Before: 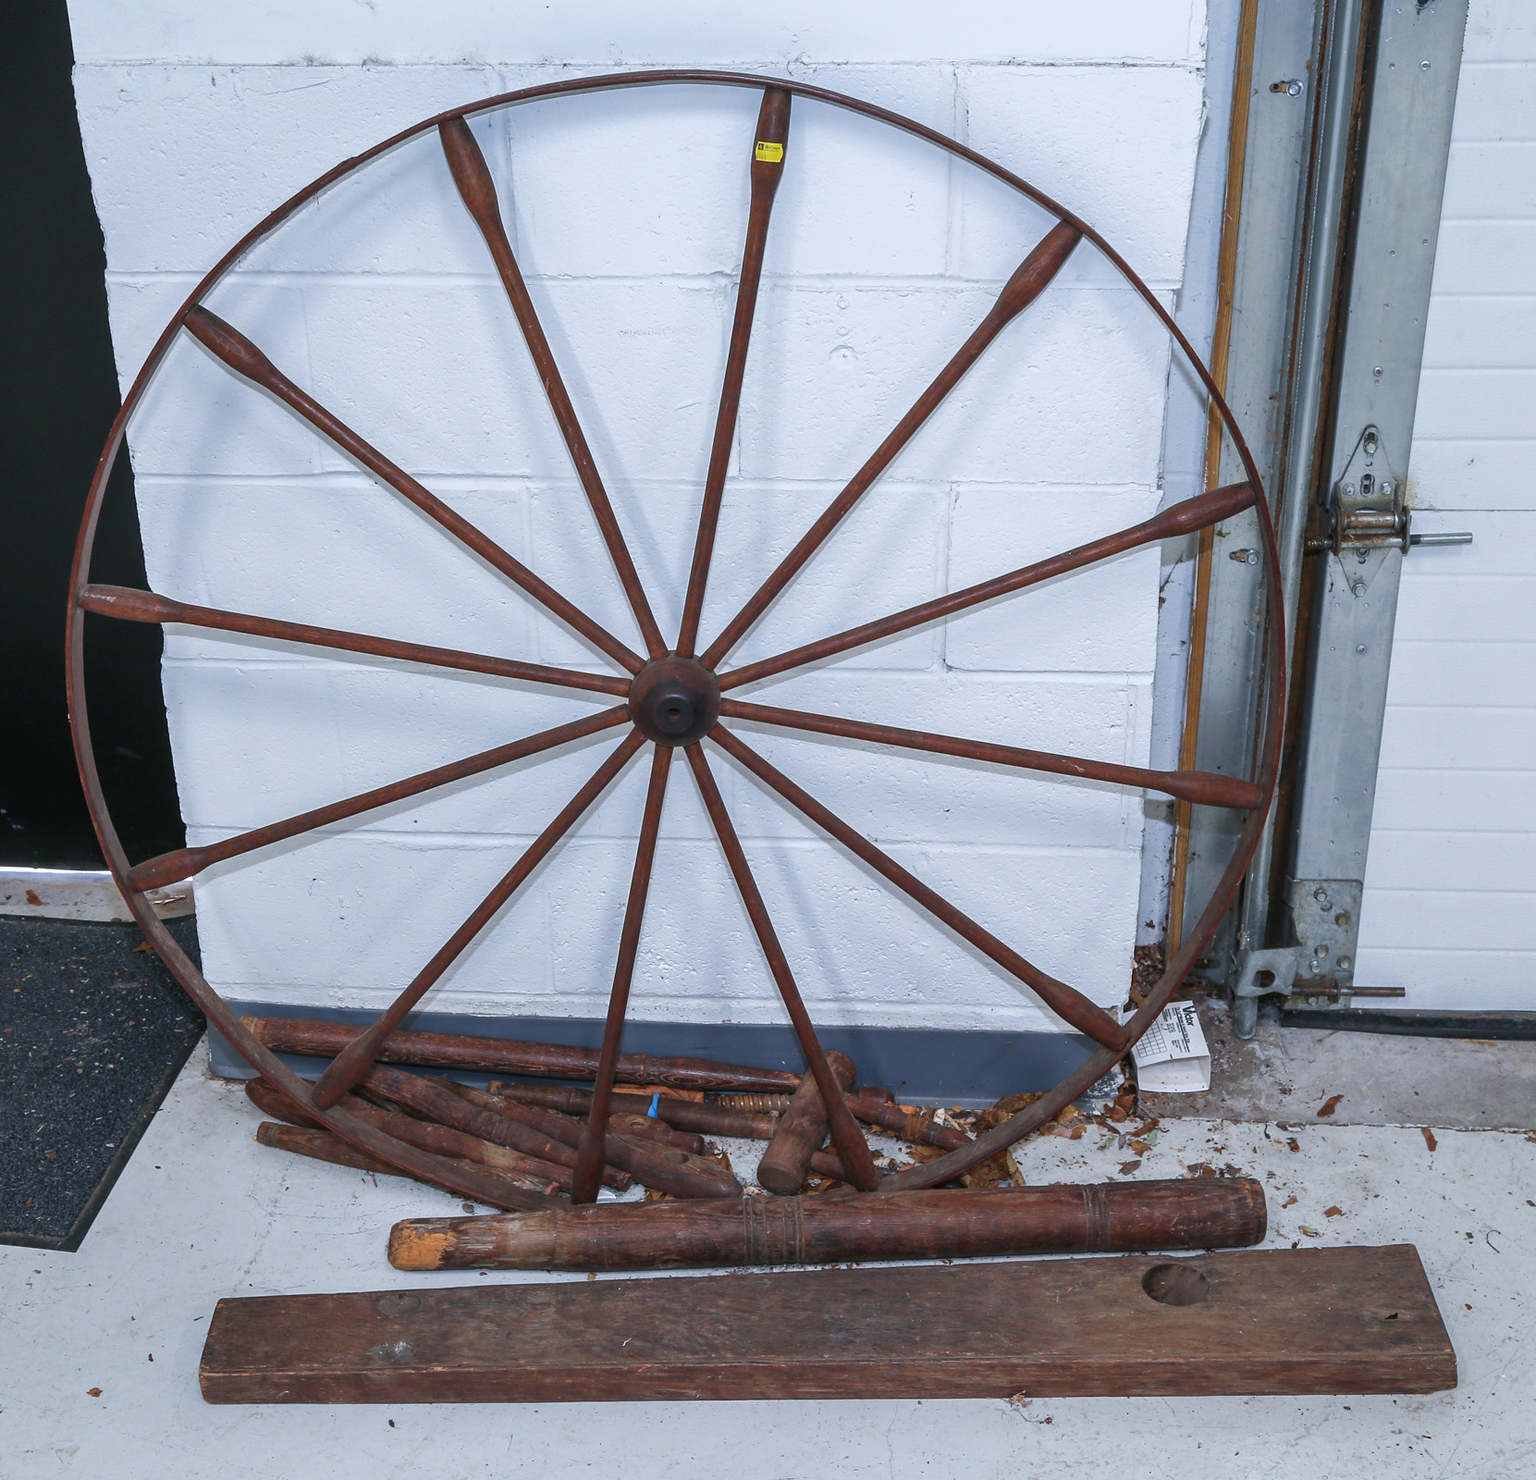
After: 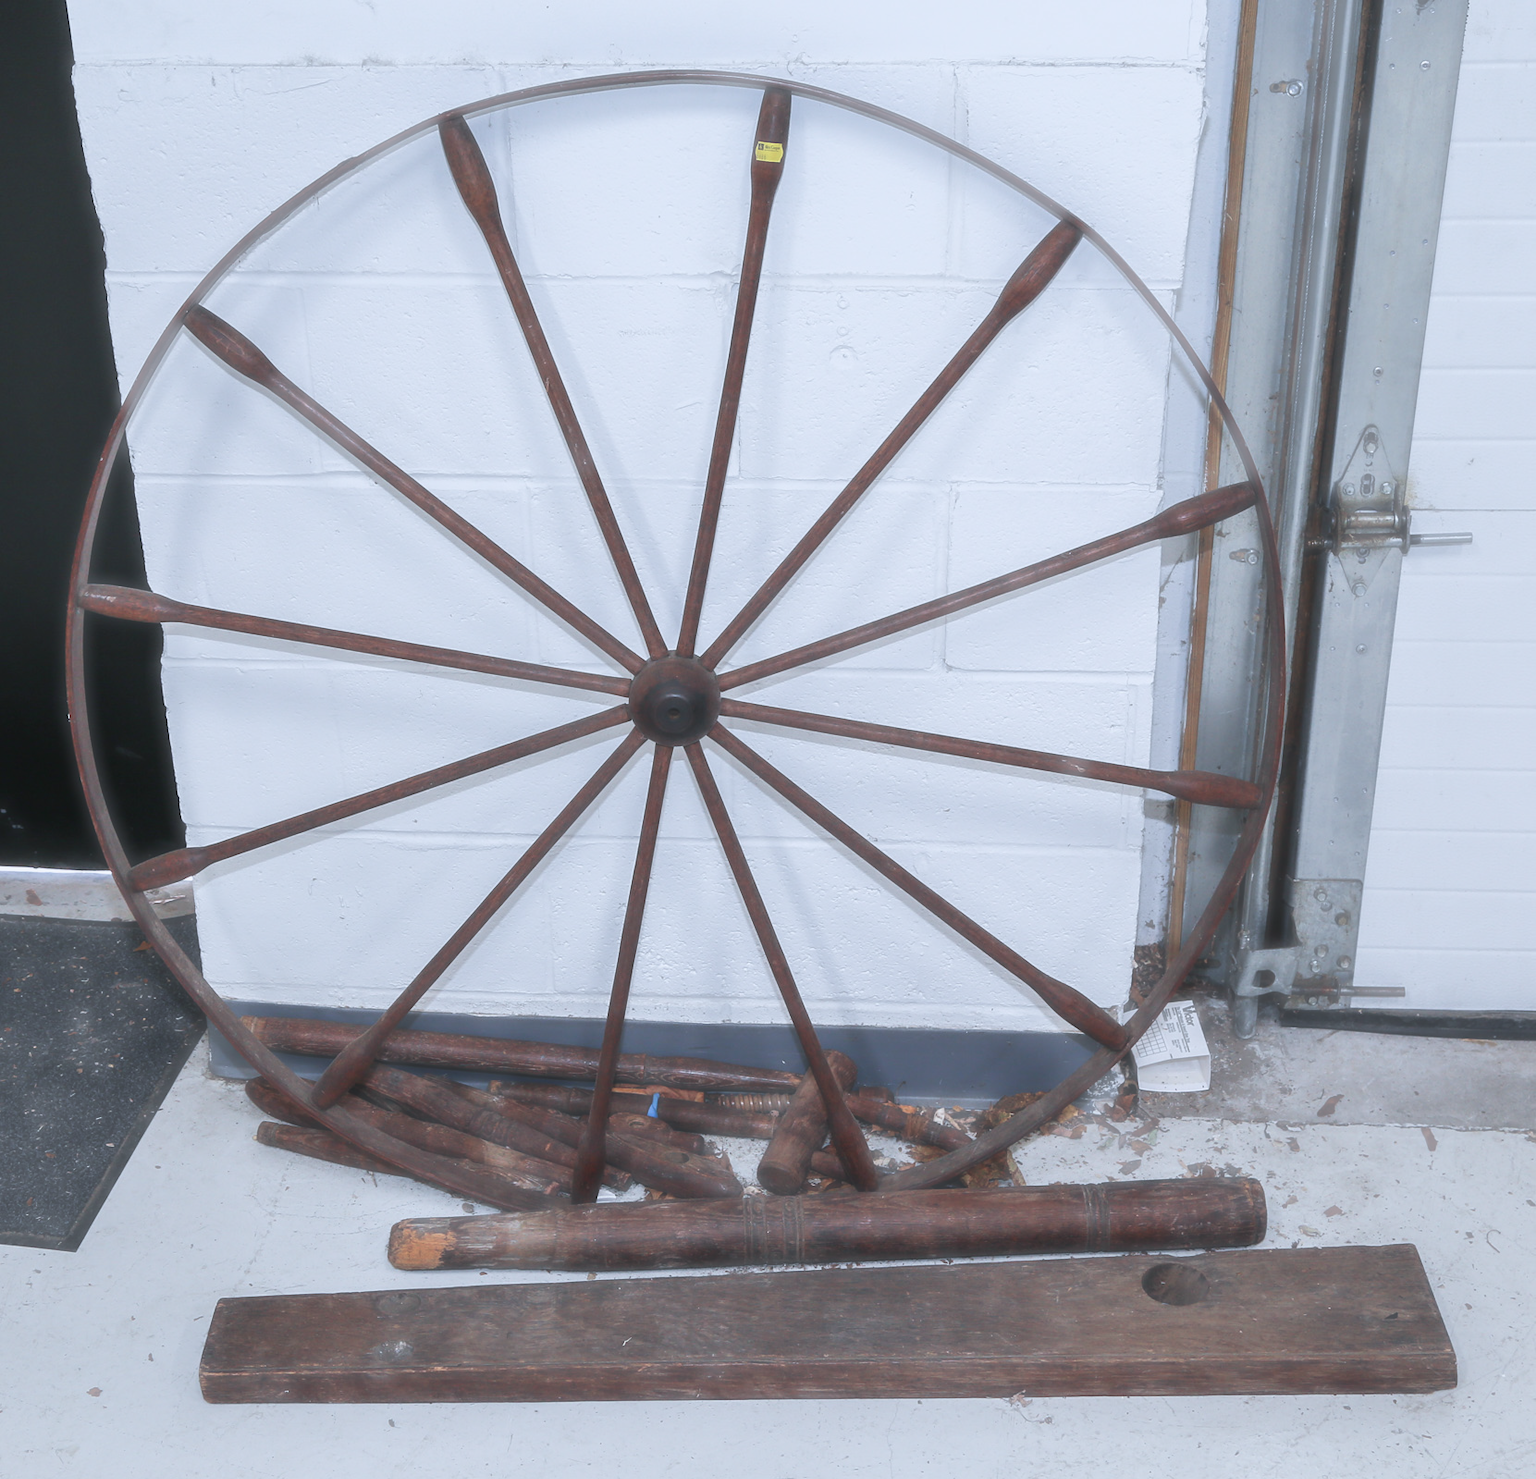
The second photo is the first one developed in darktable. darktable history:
haze removal: strength -0.887, distance 0.227, adaptive false
